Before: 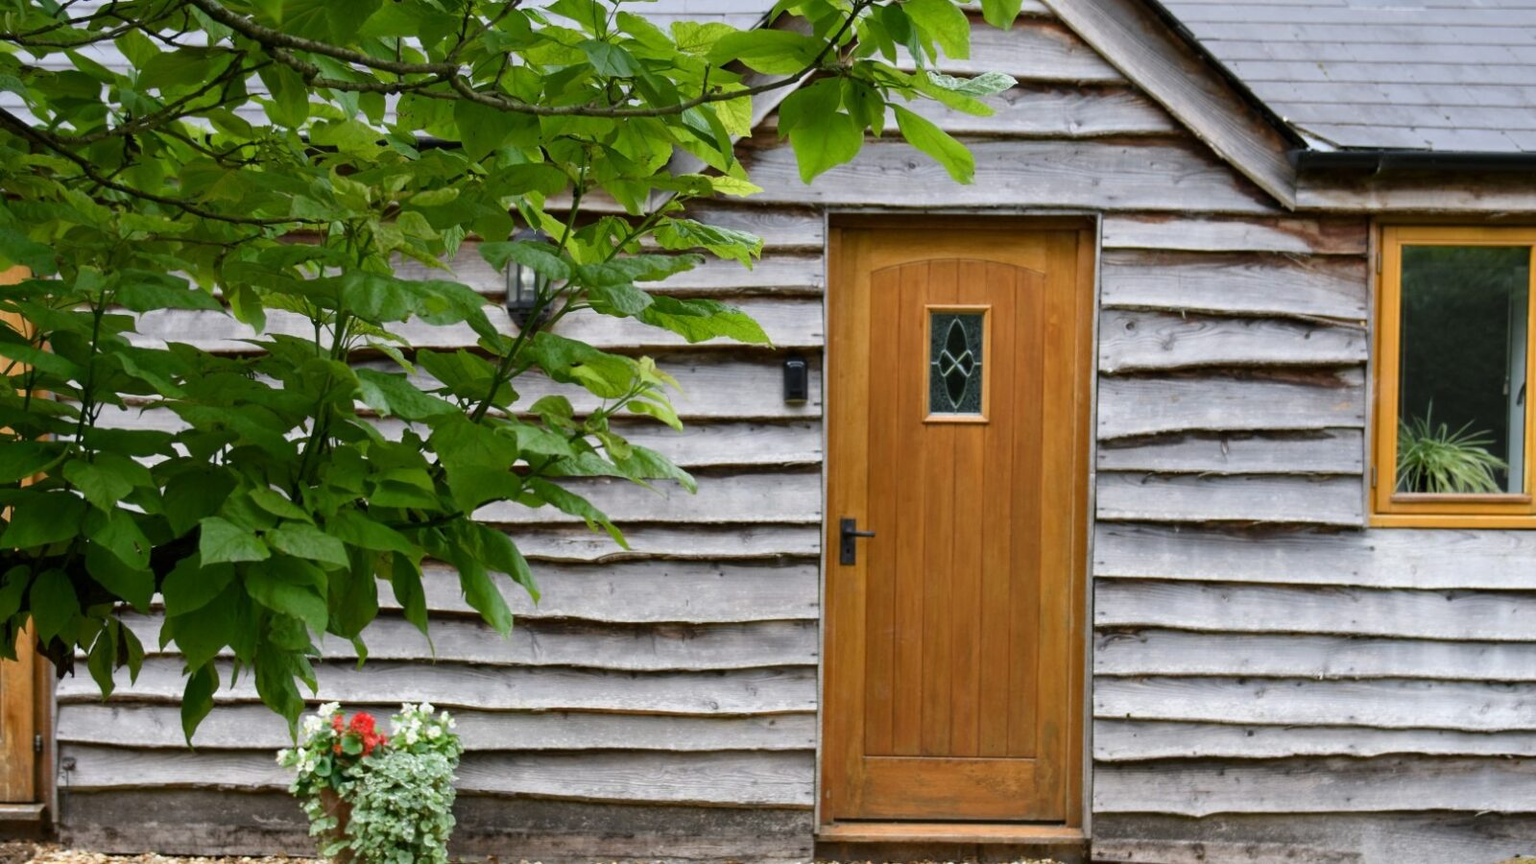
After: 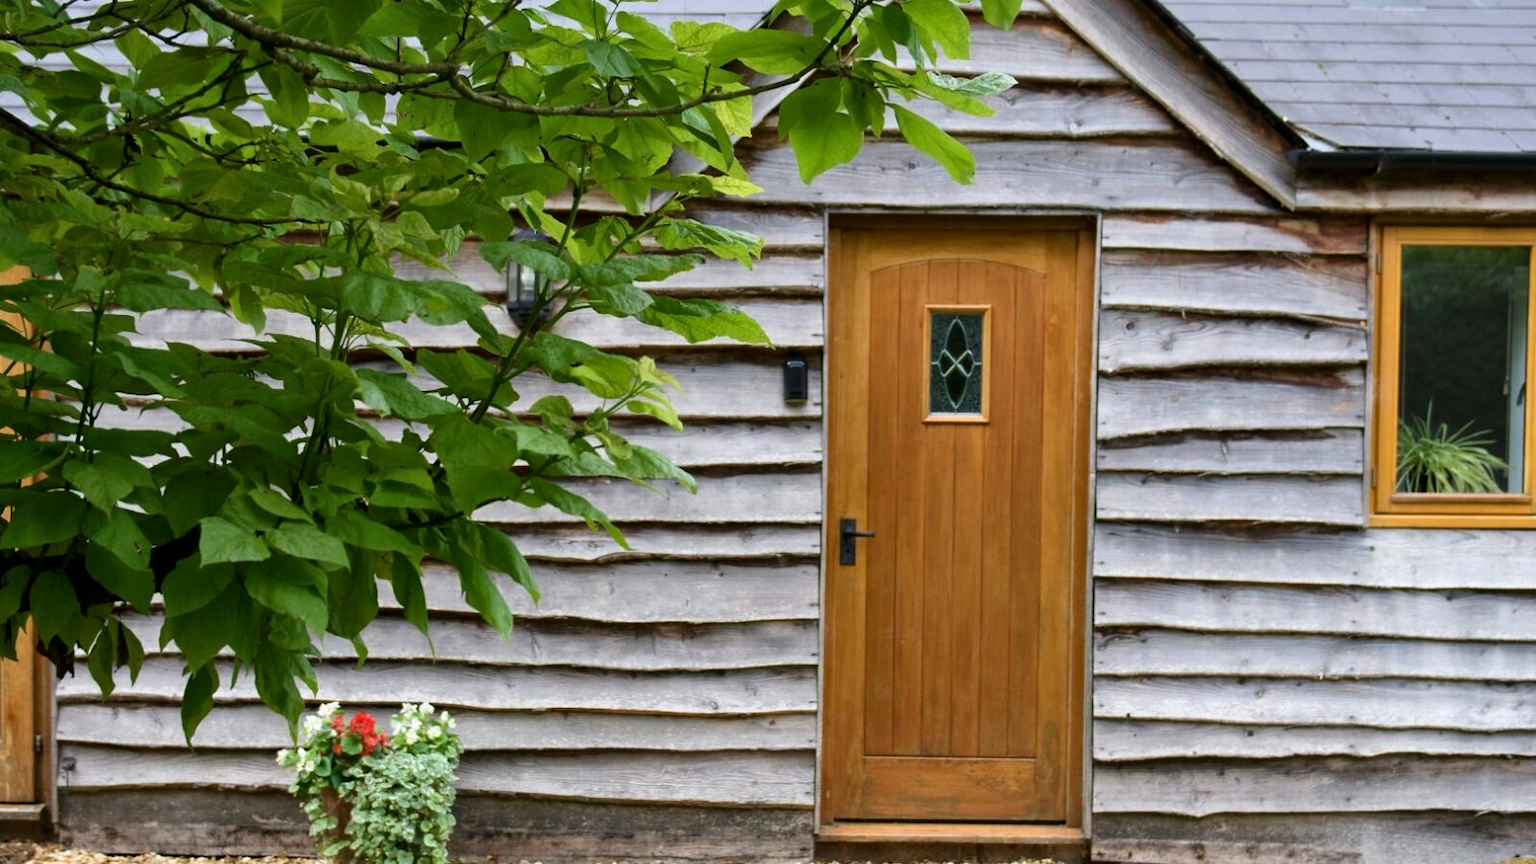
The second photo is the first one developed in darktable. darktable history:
velvia: on, module defaults
local contrast: mode bilateral grid, contrast 19, coarseness 51, detail 119%, midtone range 0.2
